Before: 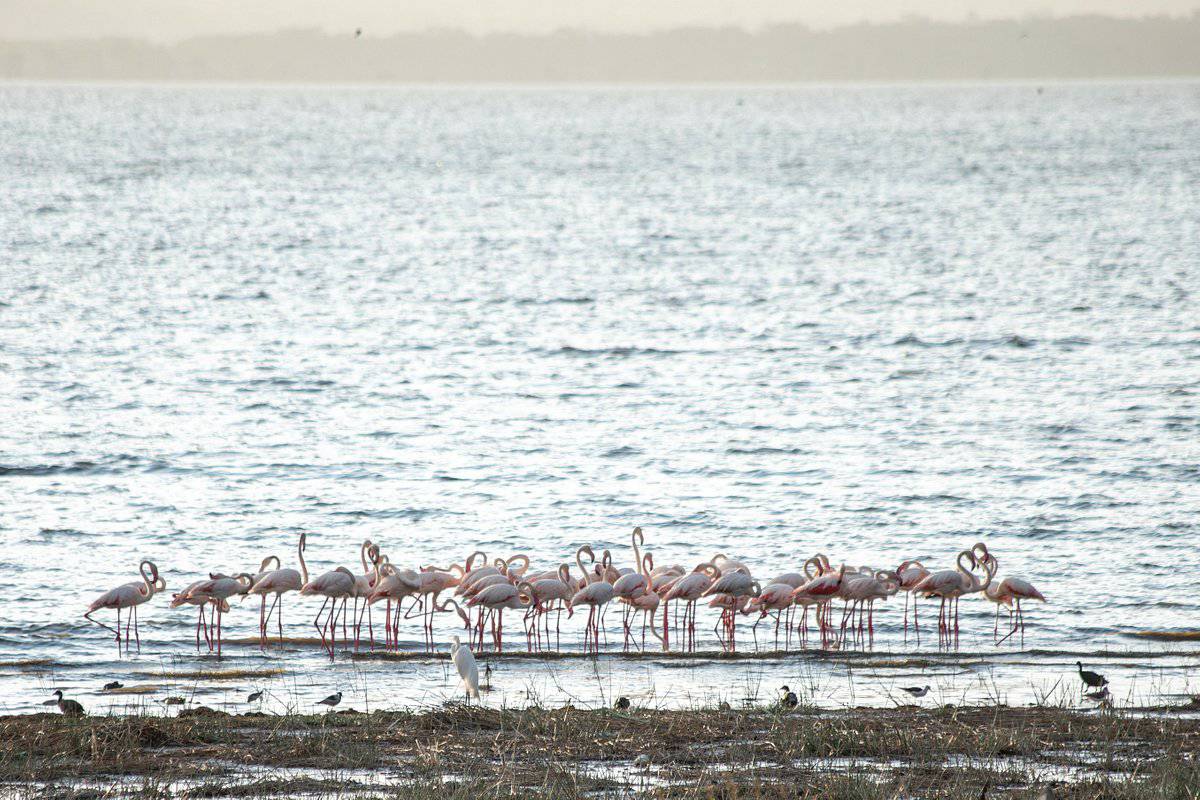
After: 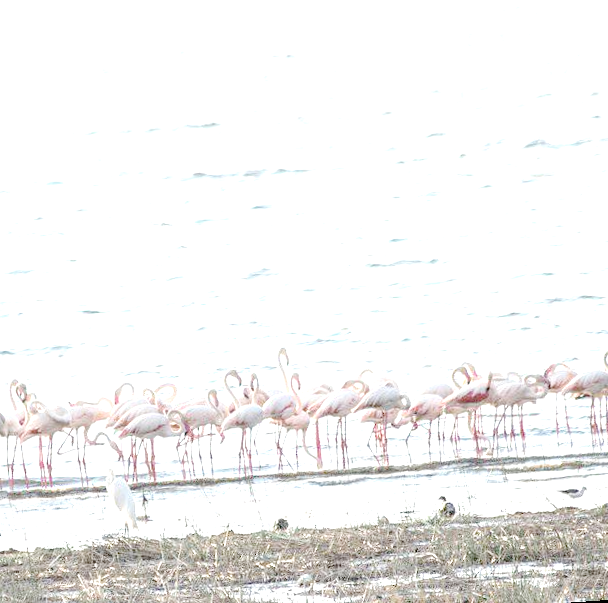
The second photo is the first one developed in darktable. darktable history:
rotate and perspective: rotation -4.2°, shear 0.006, automatic cropping off
tone equalizer "contrast tone curve: medium": -8 EV -0.75 EV, -7 EV -0.7 EV, -6 EV -0.6 EV, -5 EV -0.4 EV, -3 EV 0.4 EV, -2 EV 0.6 EV, -1 EV 0.7 EV, +0 EV 0.75 EV, edges refinement/feathering 500, mask exposure compensation -1.57 EV, preserve details no
crop: left 31.379%, top 24.658%, right 20.326%, bottom 6.628%
